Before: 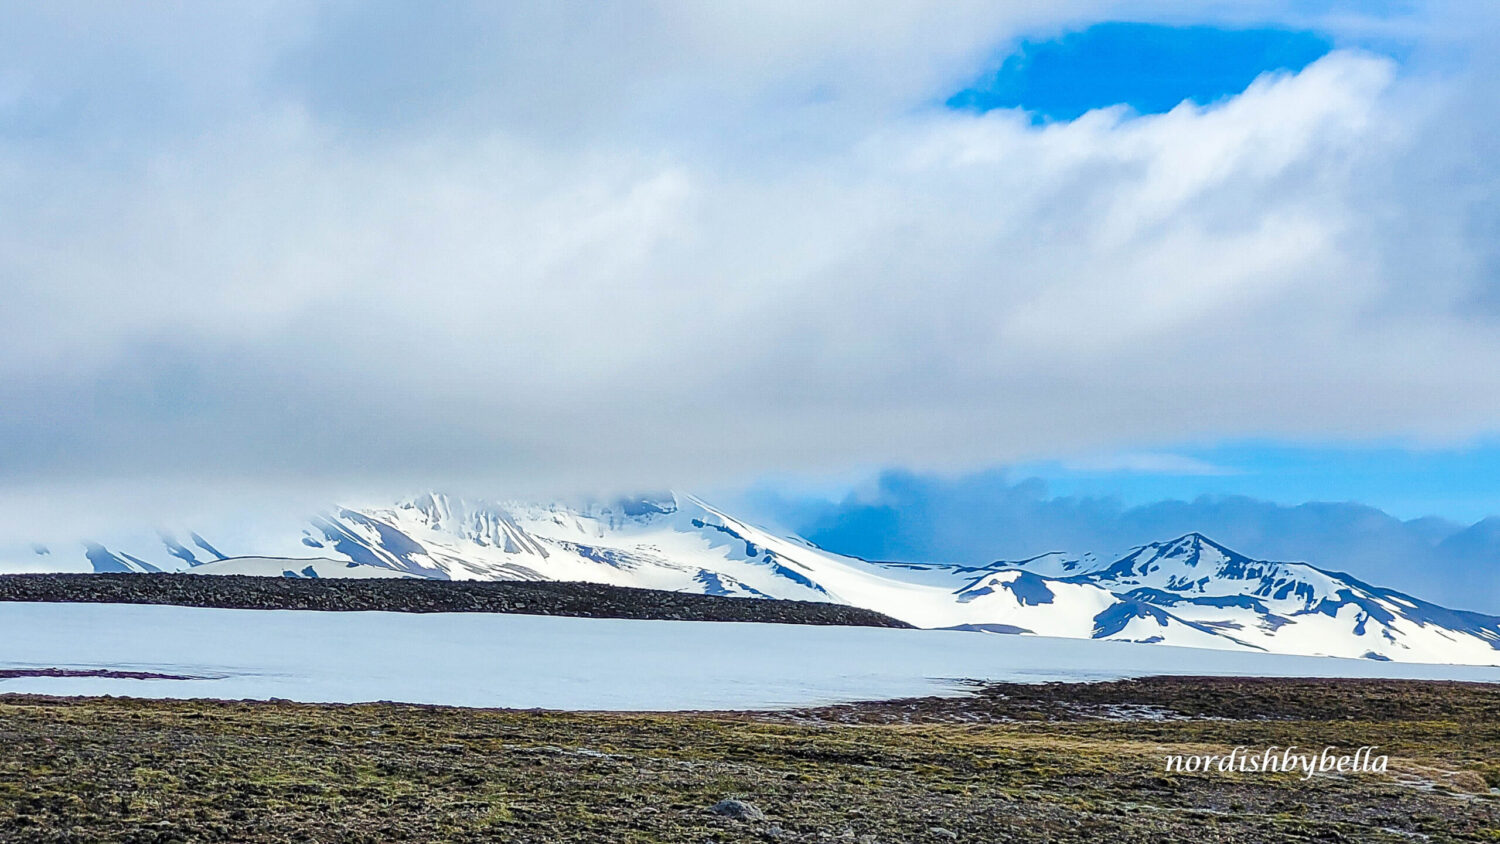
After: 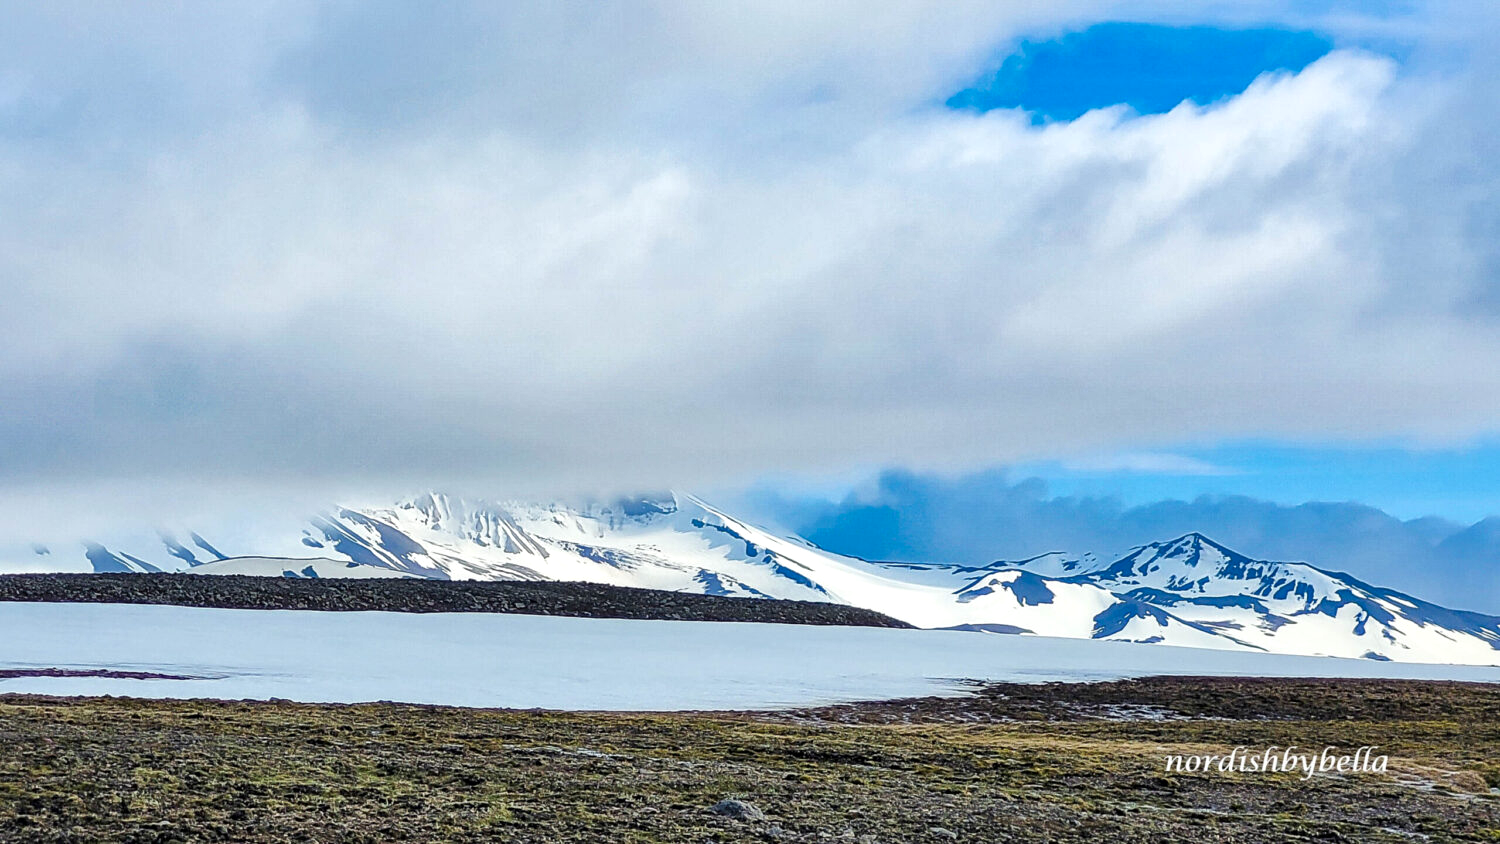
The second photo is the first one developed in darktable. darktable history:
local contrast: mode bilateral grid, contrast 20, coarseness 50, detail 129%, midtone range 0.2
